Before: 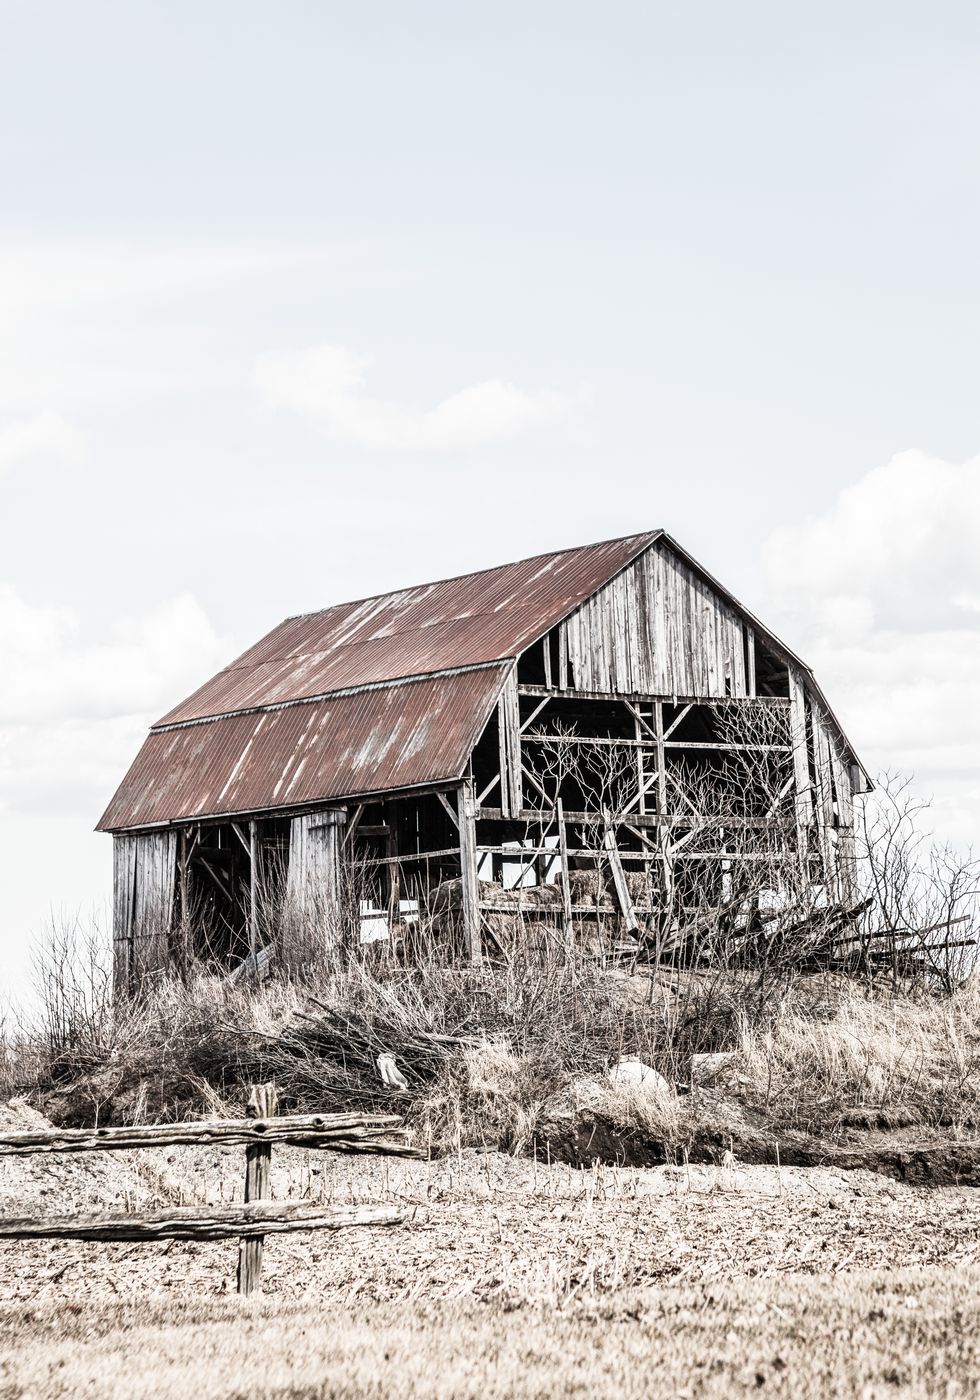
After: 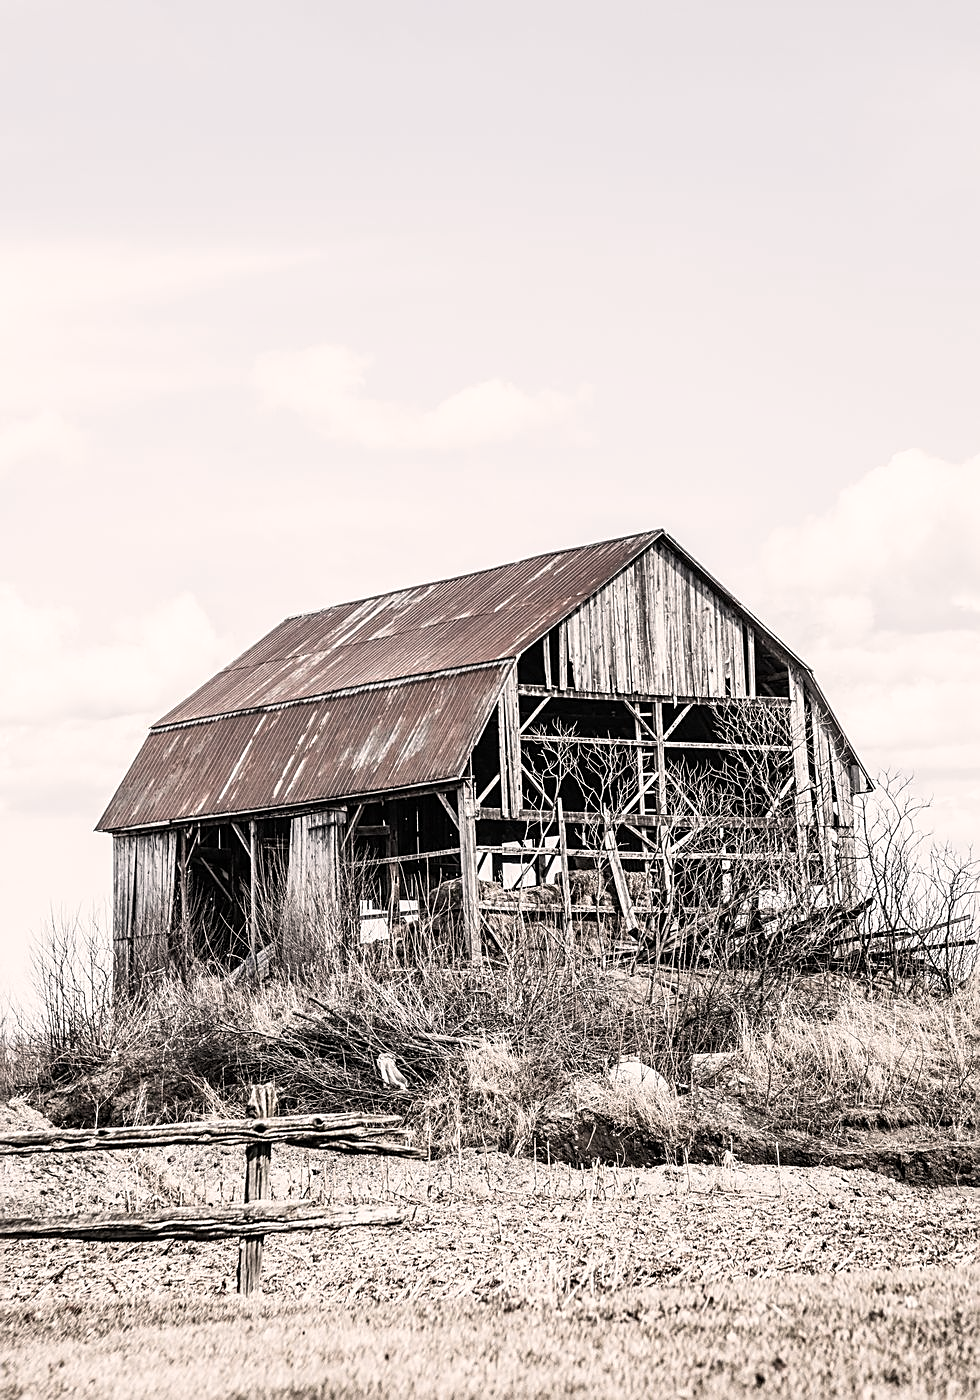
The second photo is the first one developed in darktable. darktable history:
sharpen: on, module defaults
color correction: highlights a* 5.5, highlights b* 5.21, saturation 0.674
